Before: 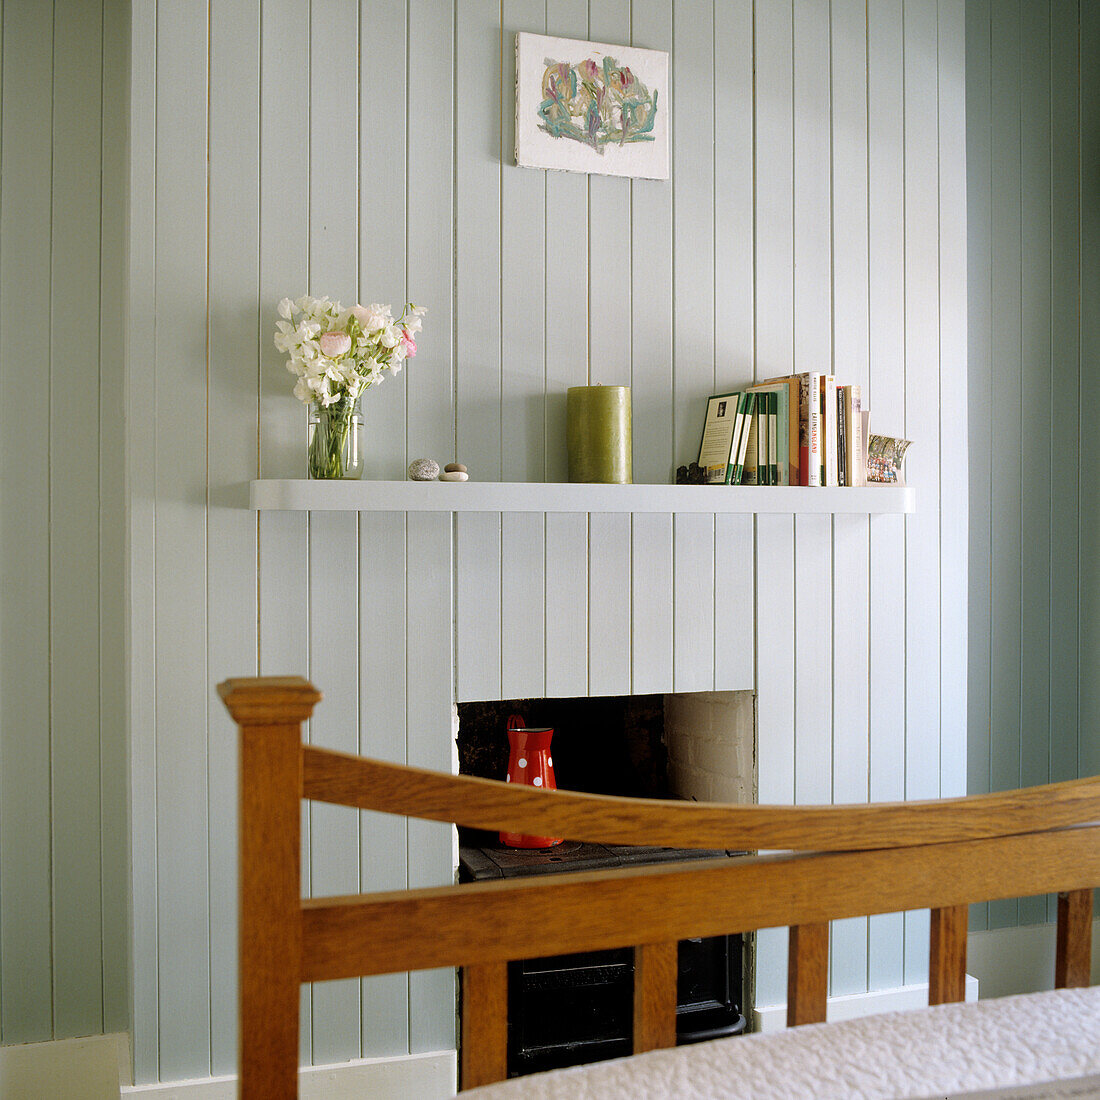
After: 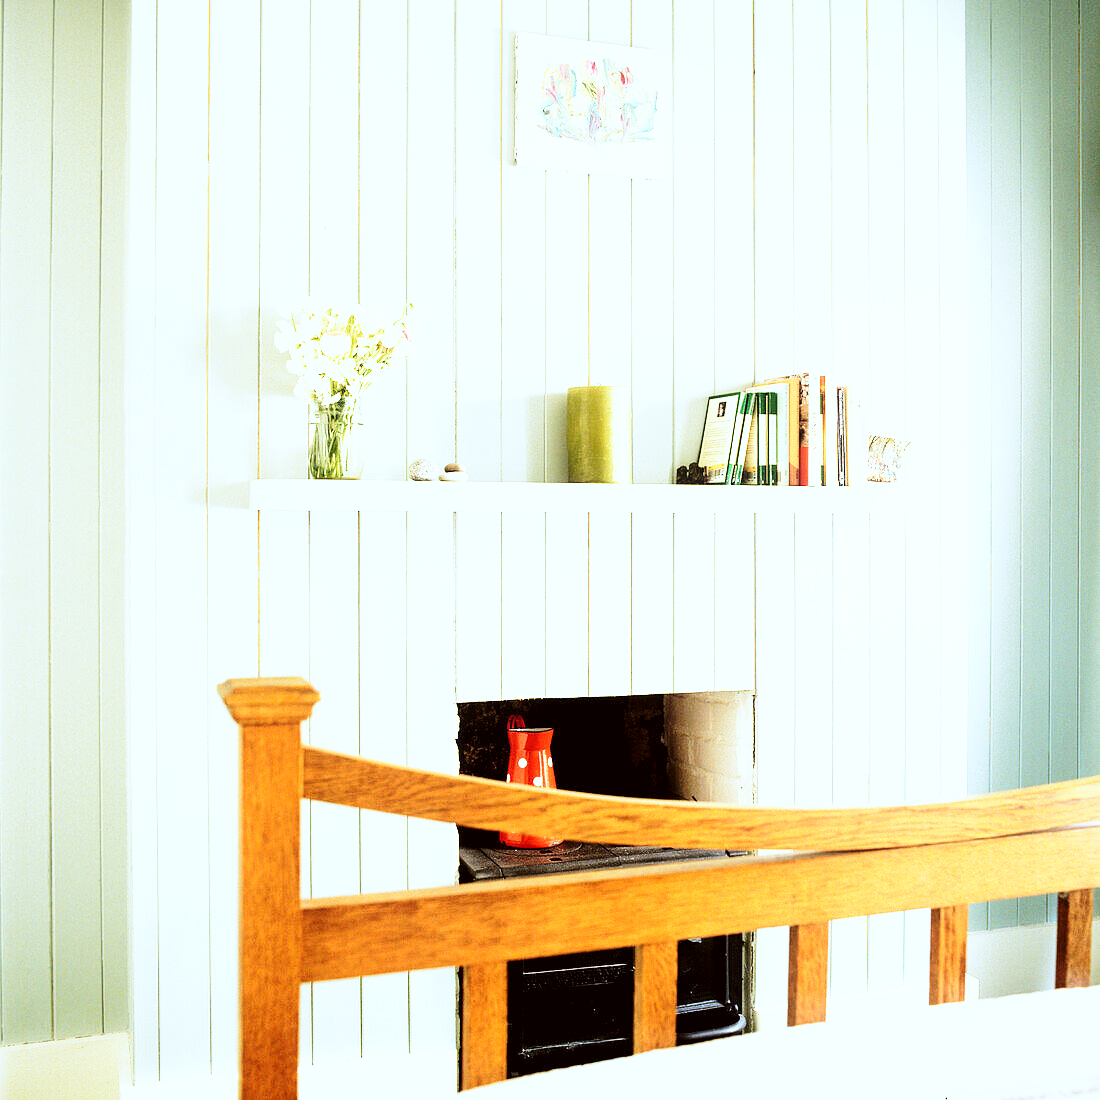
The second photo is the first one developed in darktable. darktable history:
base curve: curves: ch0 [(0, 0) (0.026, 0.03) (0.109, 0.232) (0.351, 0.748) (0.669, 0.968) (1, 1)], preserve colors none
color zones: curves: ch0 [(0, 0.5) (0.143, 0.52) (0.286, 0.5) (0.429, 0.5) (0.571, 0.5) (0.714, 0.5) (0.857, 0.5) (1, 0.5)]; ch1 [(0, 0.489) (0.155, 0.45) (0.286, 0.466) (0.429, 0.5) (0.571, 0.5) (0.714, 0.5) (0.857, 0.5) (1, 0.489)], mix 21.46%
exposure: black level correction 0.001, exposure 1.128 EV, compensate highlight preservation false
color correction: highlights a* -3.23, highlights b* -6.08, shadows a* 3.04, shadows b* 5.34
